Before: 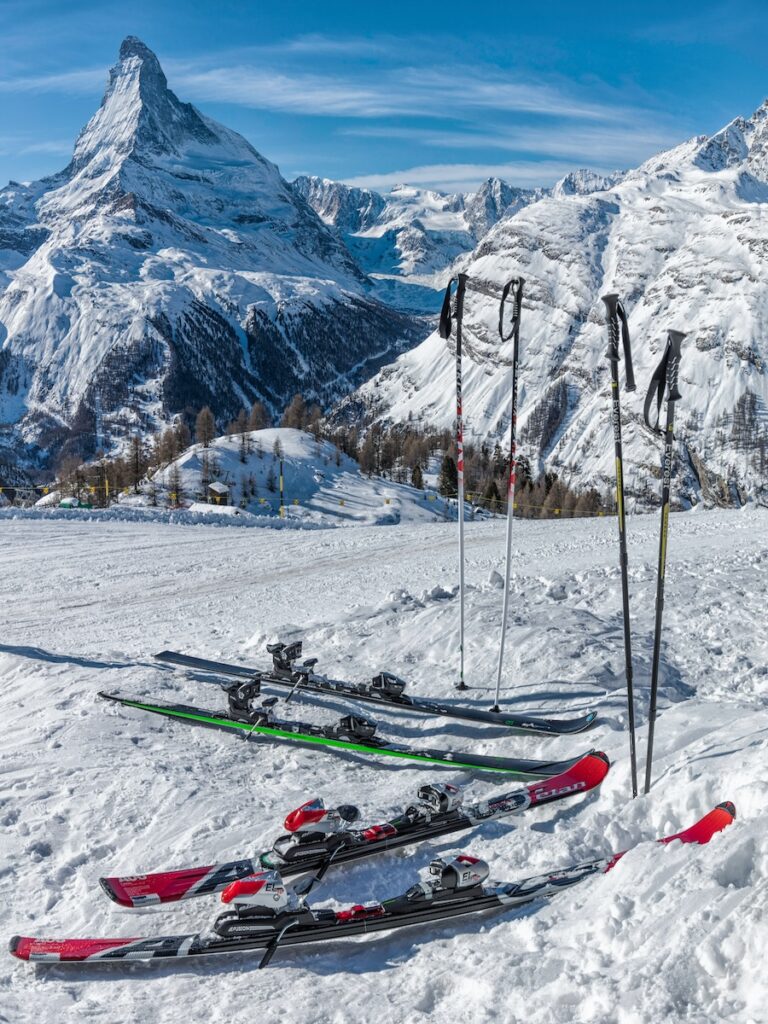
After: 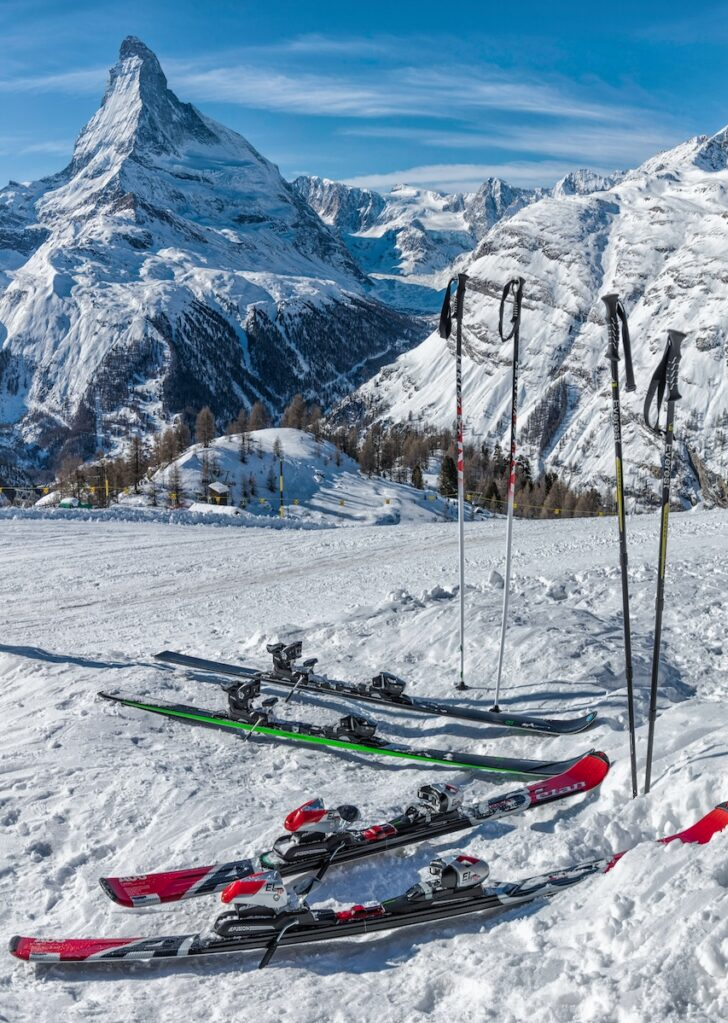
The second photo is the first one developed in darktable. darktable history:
crop and rotate: right 5.167%
shadows and highlights: shadows 52.34, highlights -28.23, soften with gaussian
